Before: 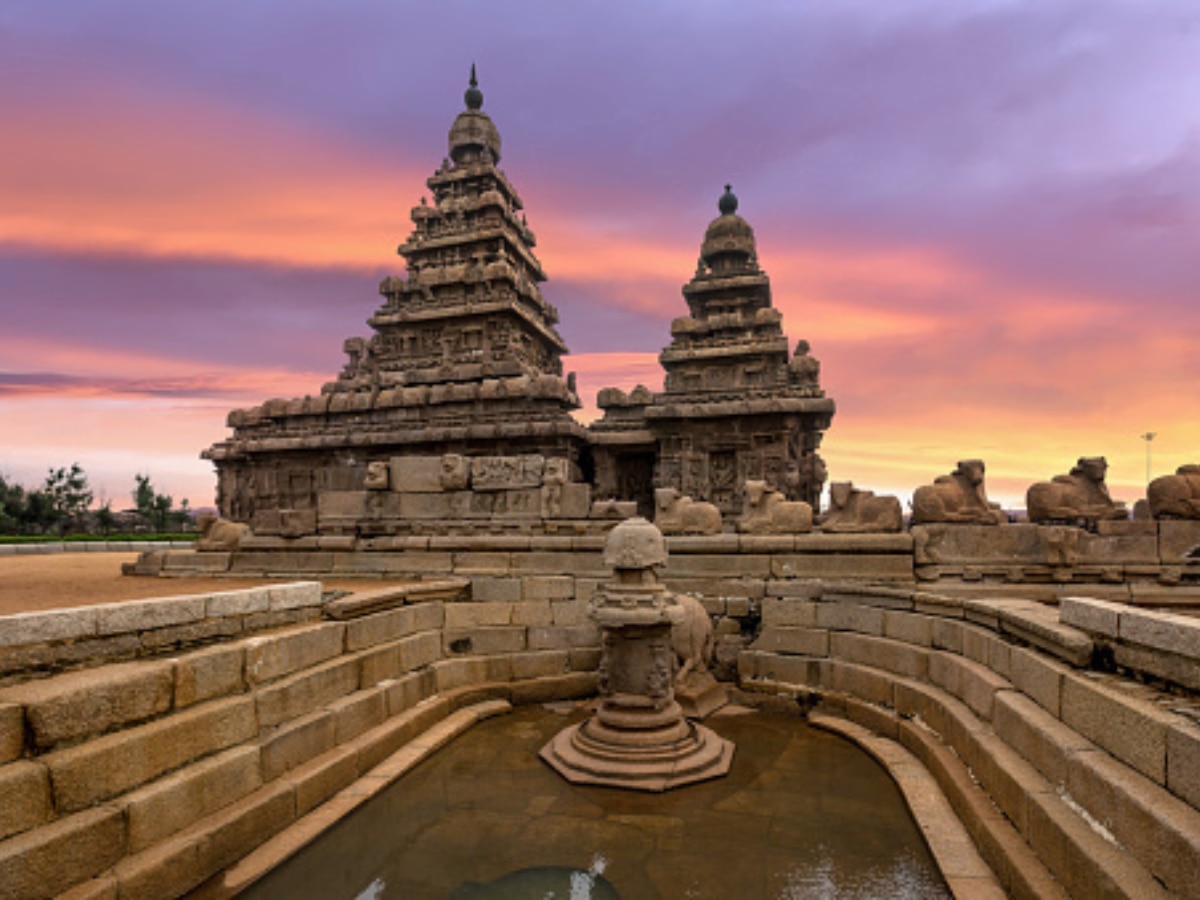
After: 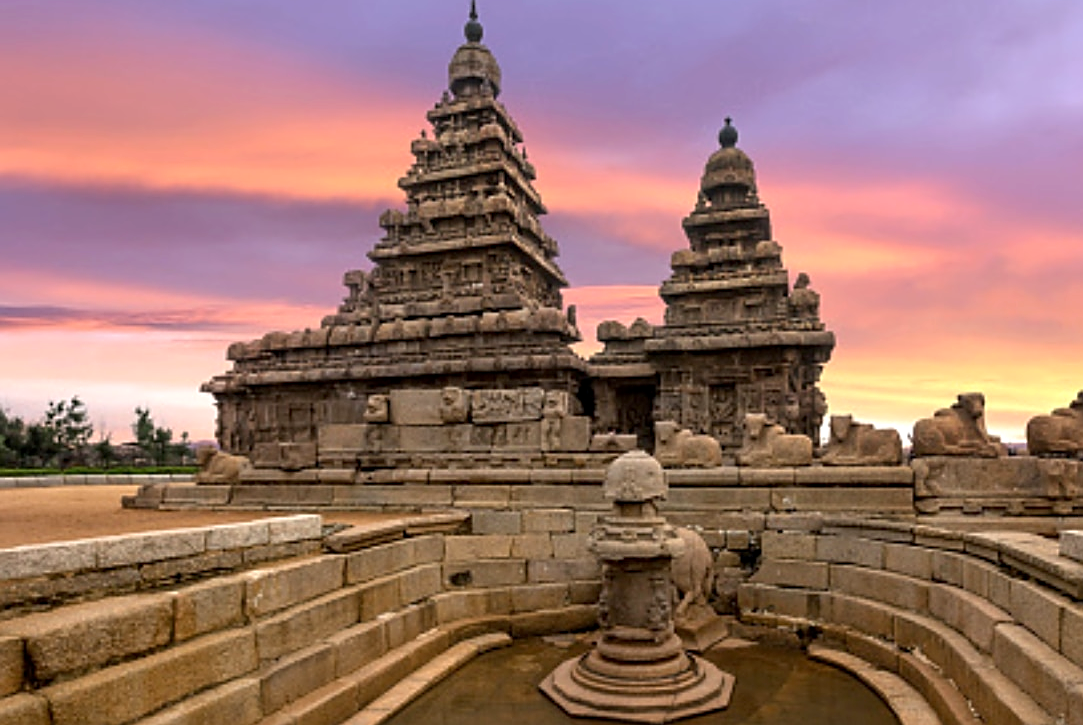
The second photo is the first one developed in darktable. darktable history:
sharpen: on, module defaults
crop: top 7.49%, right 9.717%, bottom 11.943%
exposure: black level correction 0.001, exposure 0.3 EV, compensate highlight preservation false
